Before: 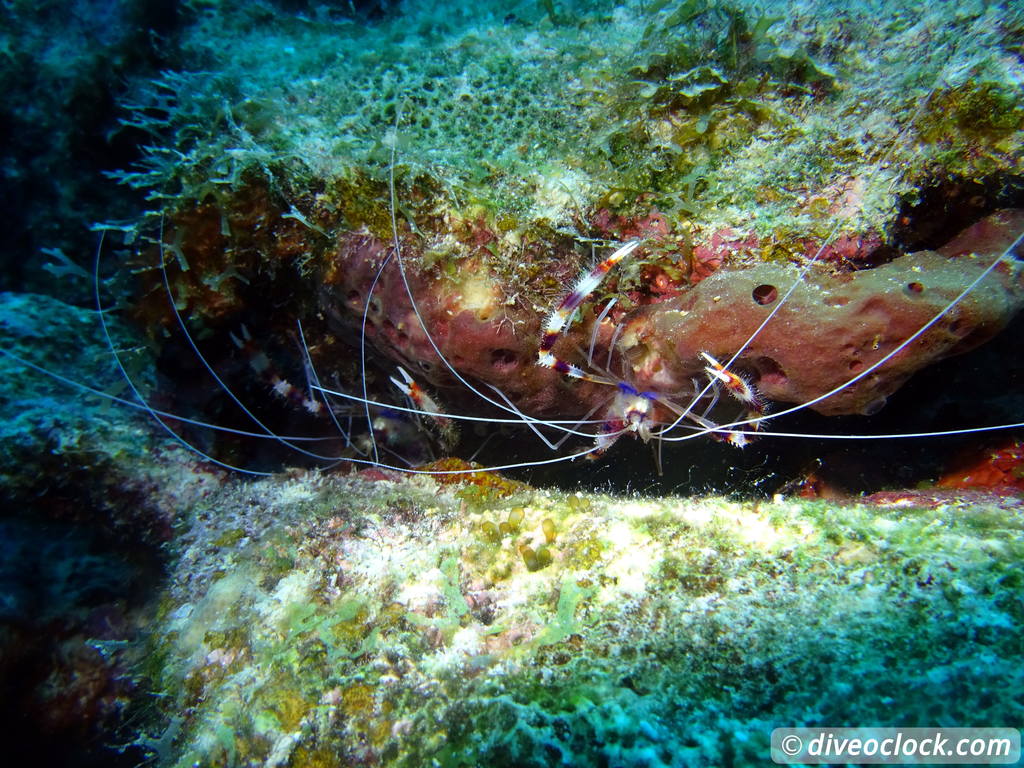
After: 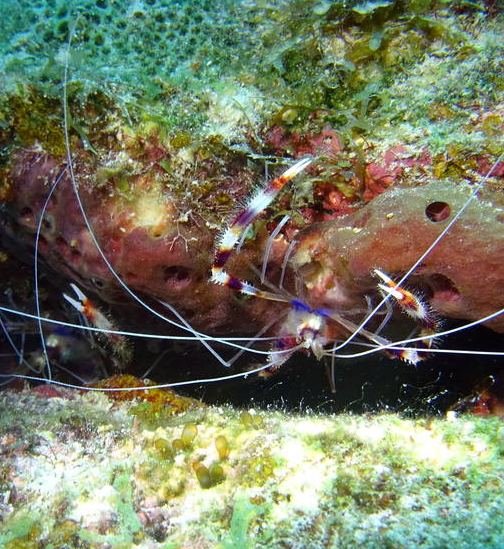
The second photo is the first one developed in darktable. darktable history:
color correction: highlights a* -0.14, highlights b* 0.072
crop: left 31.971%, top 10.931%, right 18.722%, bottom 17.557%
